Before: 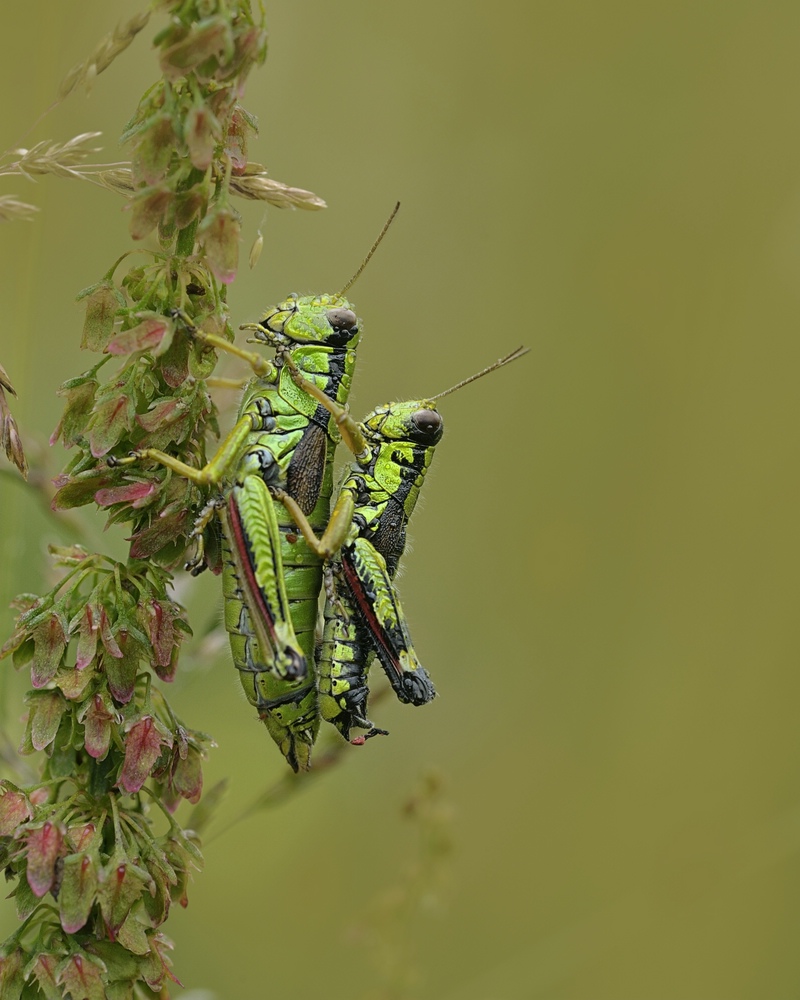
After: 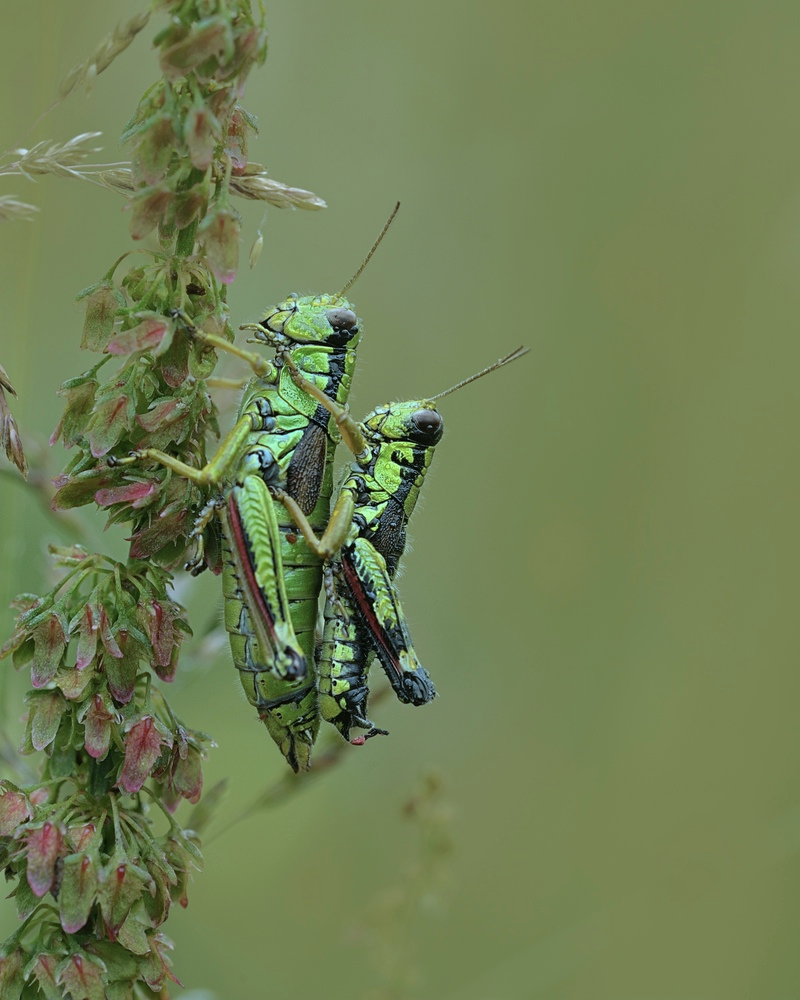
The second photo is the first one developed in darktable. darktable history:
color correction: highlights a* -9.73, highlights b* -21.22
